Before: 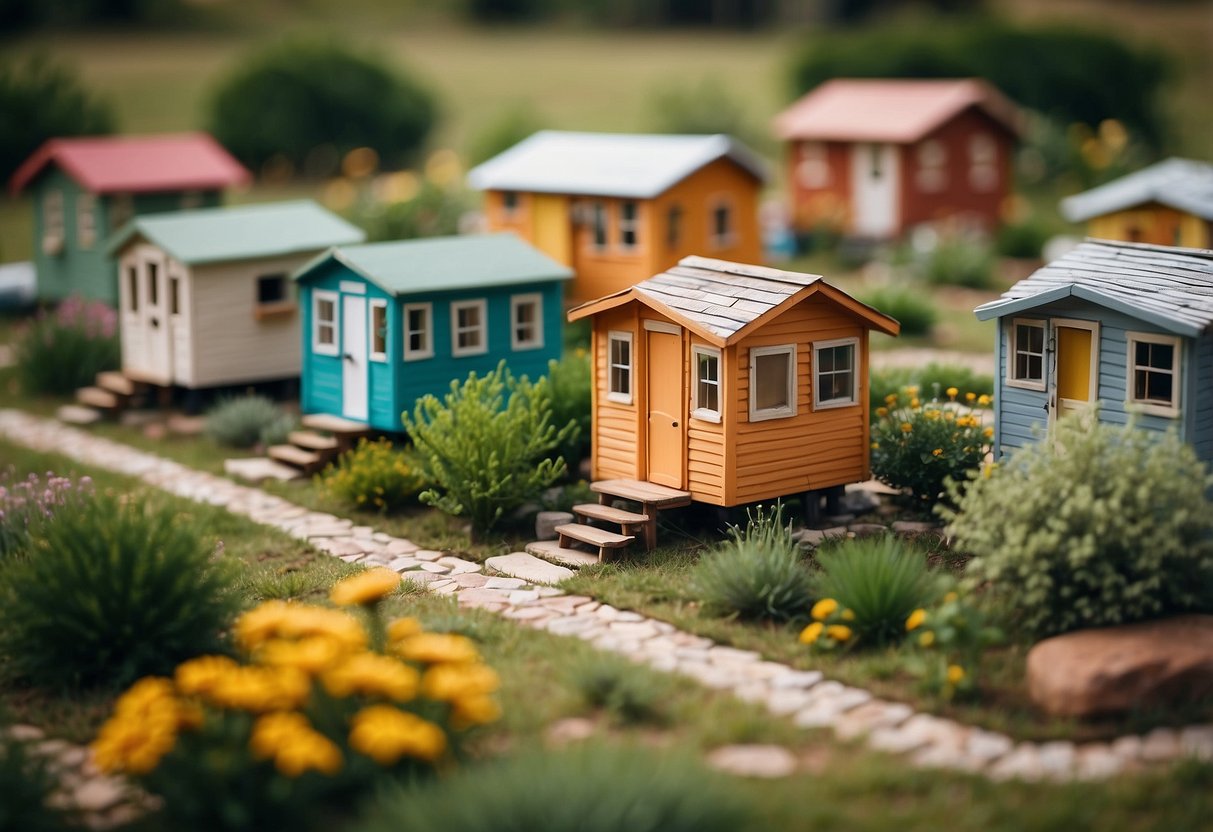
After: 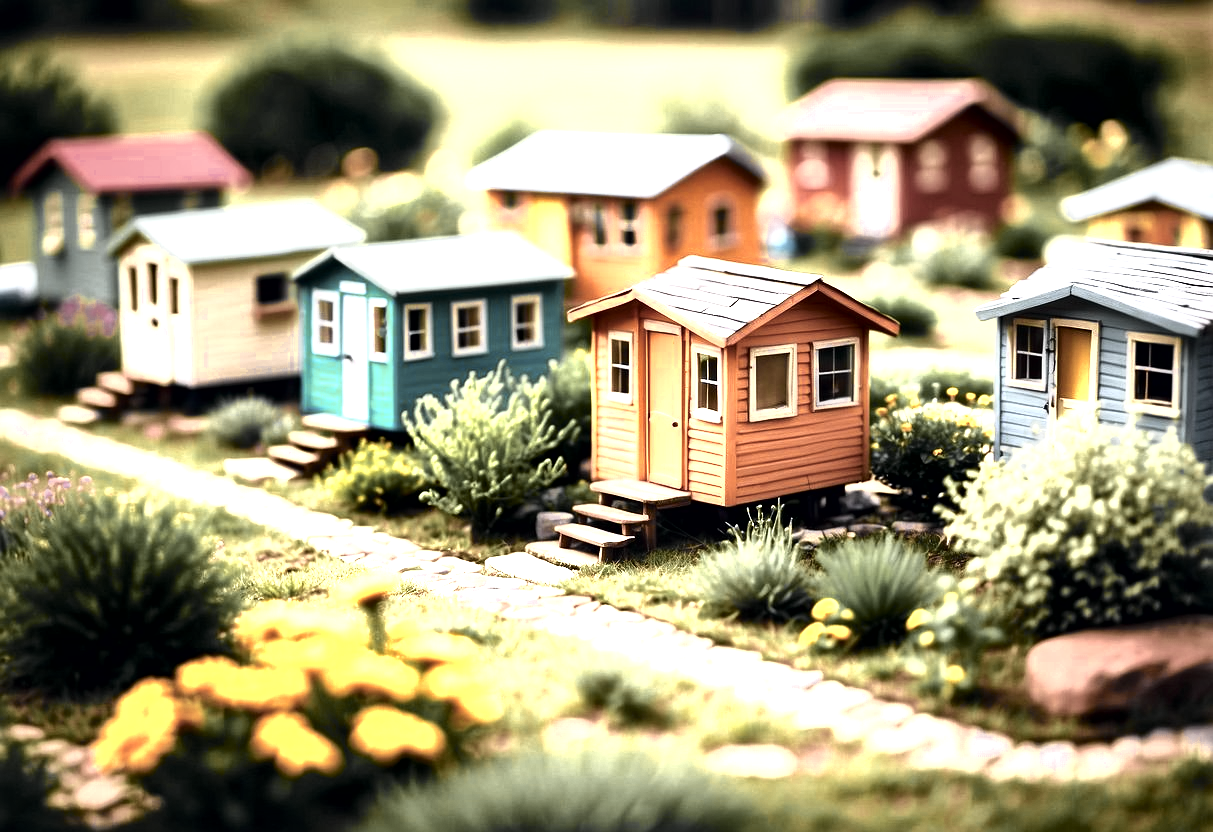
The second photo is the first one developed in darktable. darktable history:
shadows and highlights: shadows 37.27, highlights -28.18, soften with gaussian
color zones: curves: ch0 [(0.004, 0.306) (0.107, 0.448) (0.252, 0.656) (0.41, 0.398) (0.595, 0.515) (0.768, 0.628)]; ch1 [(0.07, 0.323) (0.151, 0.452) (0.252, 0.608) (0.346, 0.221) (0.463, 0.189) (0.61, 0.368) (0.735, 0.395) (0.921, 0.412)]; ch2 [(0, 0.476) (0.132, 0.512) (0.243, 0.512) (0.397, 0.48) (0.522, 0.376) (0.634, 0.536) (0.761, 0.46)]
exposure: black level correction 0, exposure 0.7 EV, compensate exposure bias true, compensate highlight preservation false
local contrast: mode bilateral grid, contrast 25, coarseness 47, detail 151%, midtone range 0.2
tone equalizer: -8 EV -0.75 EV, -7 EV -0.7 EV, -6 EV -0.6 EV, -5 EV -0.4 EV, -3 EV 0.4 EV, -2 EV 0.6 EV, -1 EV 0.7 EV, +0 EV 0.75 EV, edges refinement/feathering 500, mask exposure compensation -1.57 EV, preserve details no
tone curve: curves: ch0 [(0, 0) (0.105, 0.068) (0.195, 0.162) (0.283, 0.283) (0.384, 0.404) (0.485, 0.531) (0.638, 0.681) (0.795, 0.879) (1, 0.977)]; ch1 [(0, 0) (0.161, 0.092) (0.35, 0.33) (0.379, 0.401) (0.456, 0.469) (0.498, 0.503) (0.531, 0.537) (0.596, 0.621) (0.635, 0.671) (1, 1)]; ch2 [(0, 0) (0.371, 0.362) (0.437, 0.437) (0.483, 0.484) (0.53, 0.515) (0.56, 0.58) (0.622, 0.606) (1, 1)], color space Lab, independent channels, preserve colors none
